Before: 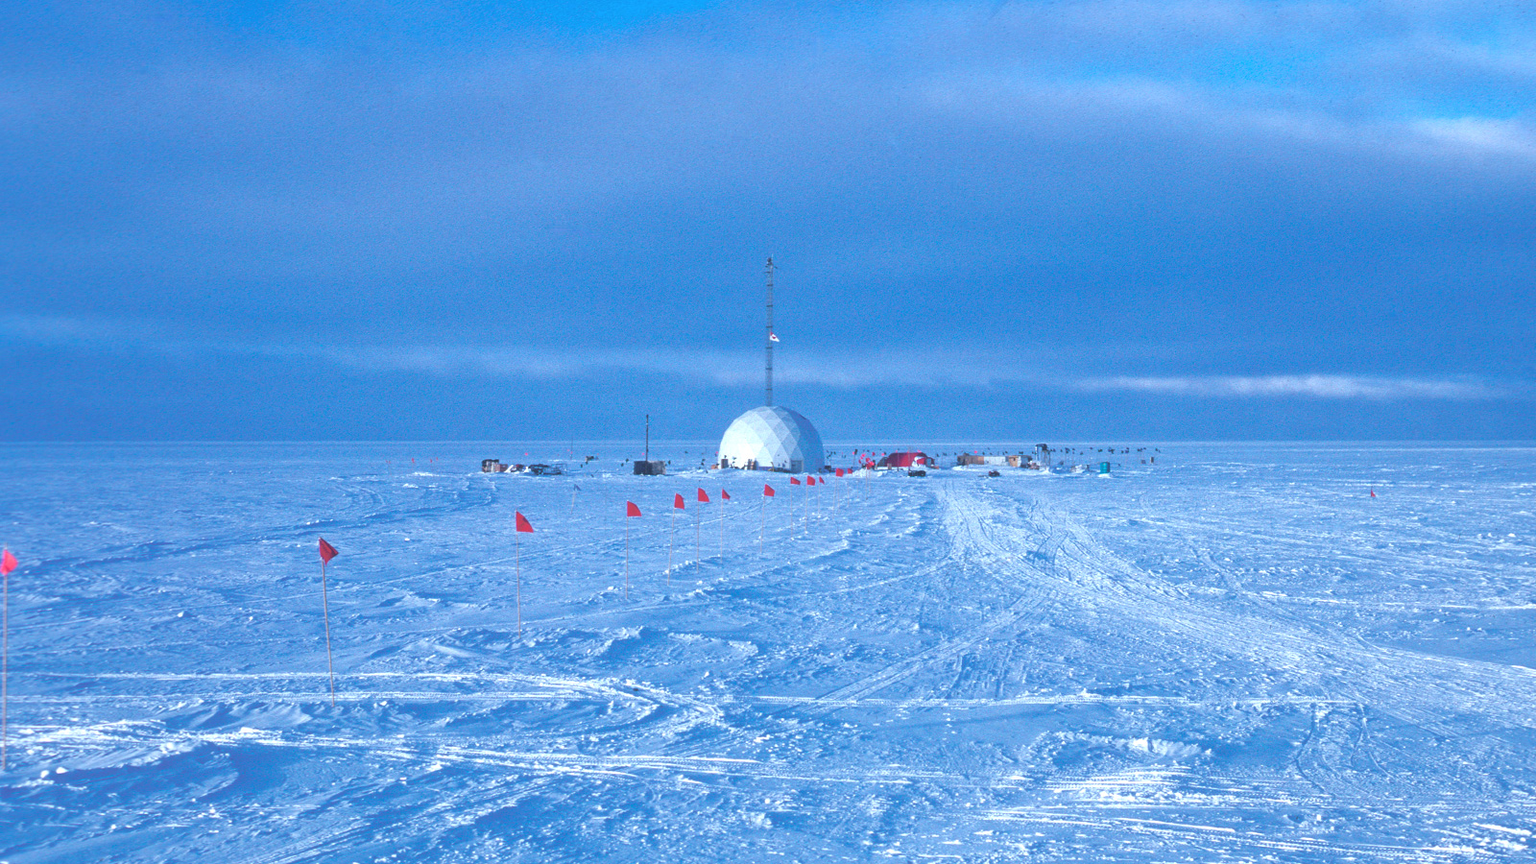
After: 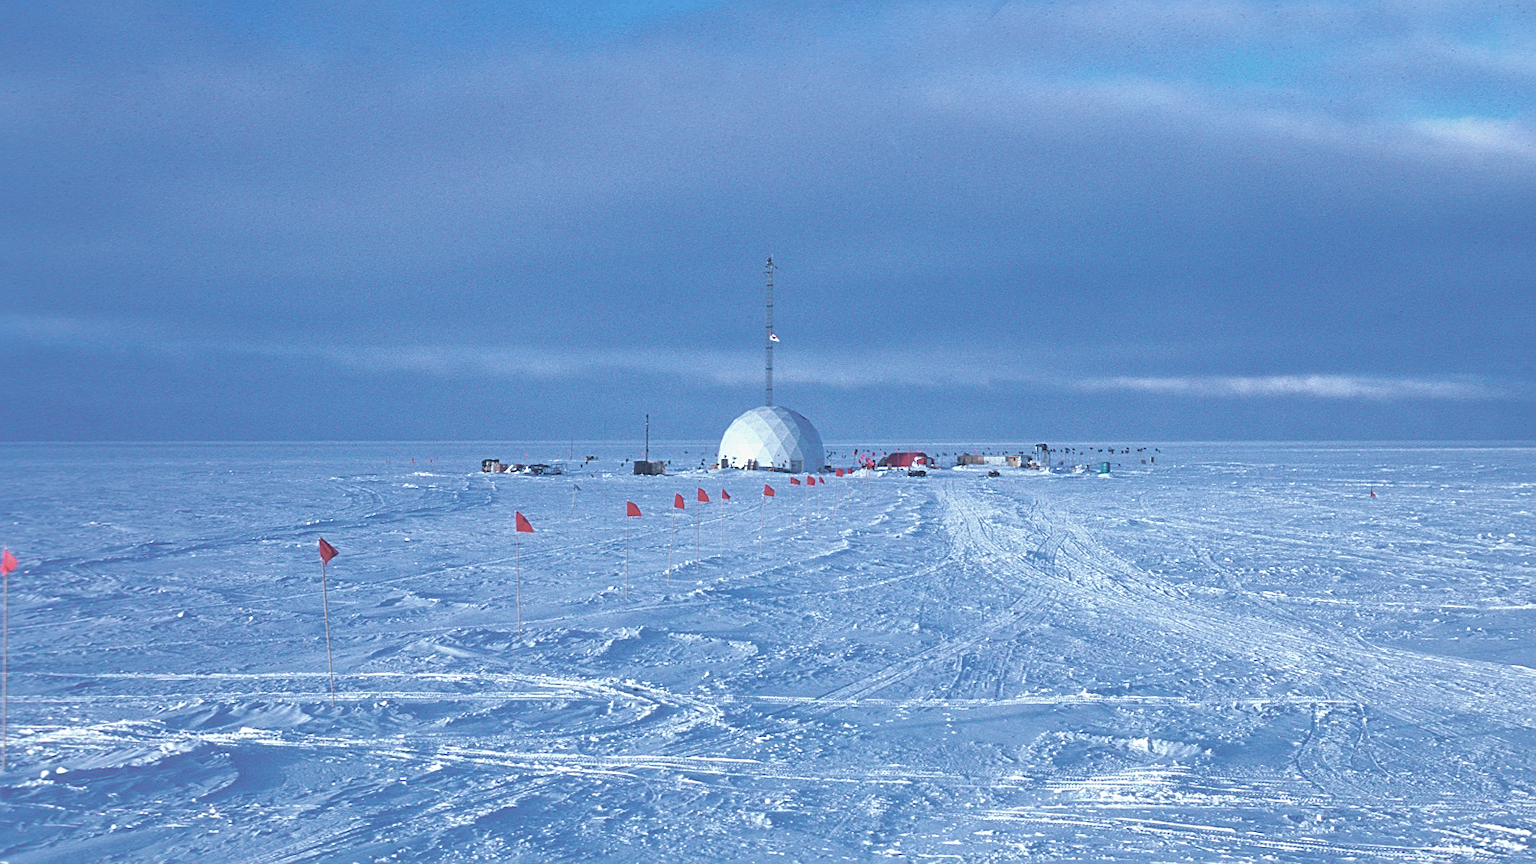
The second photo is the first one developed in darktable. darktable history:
contrast brightness saturation: contrast -0.05, saturation -0.41
sharpen: on, module defaults
color balance rgb: linear chroma grading › global chroma 8.33%, perceptual saturation grading › global saturation 18.52%, global vibrance 7.87%
